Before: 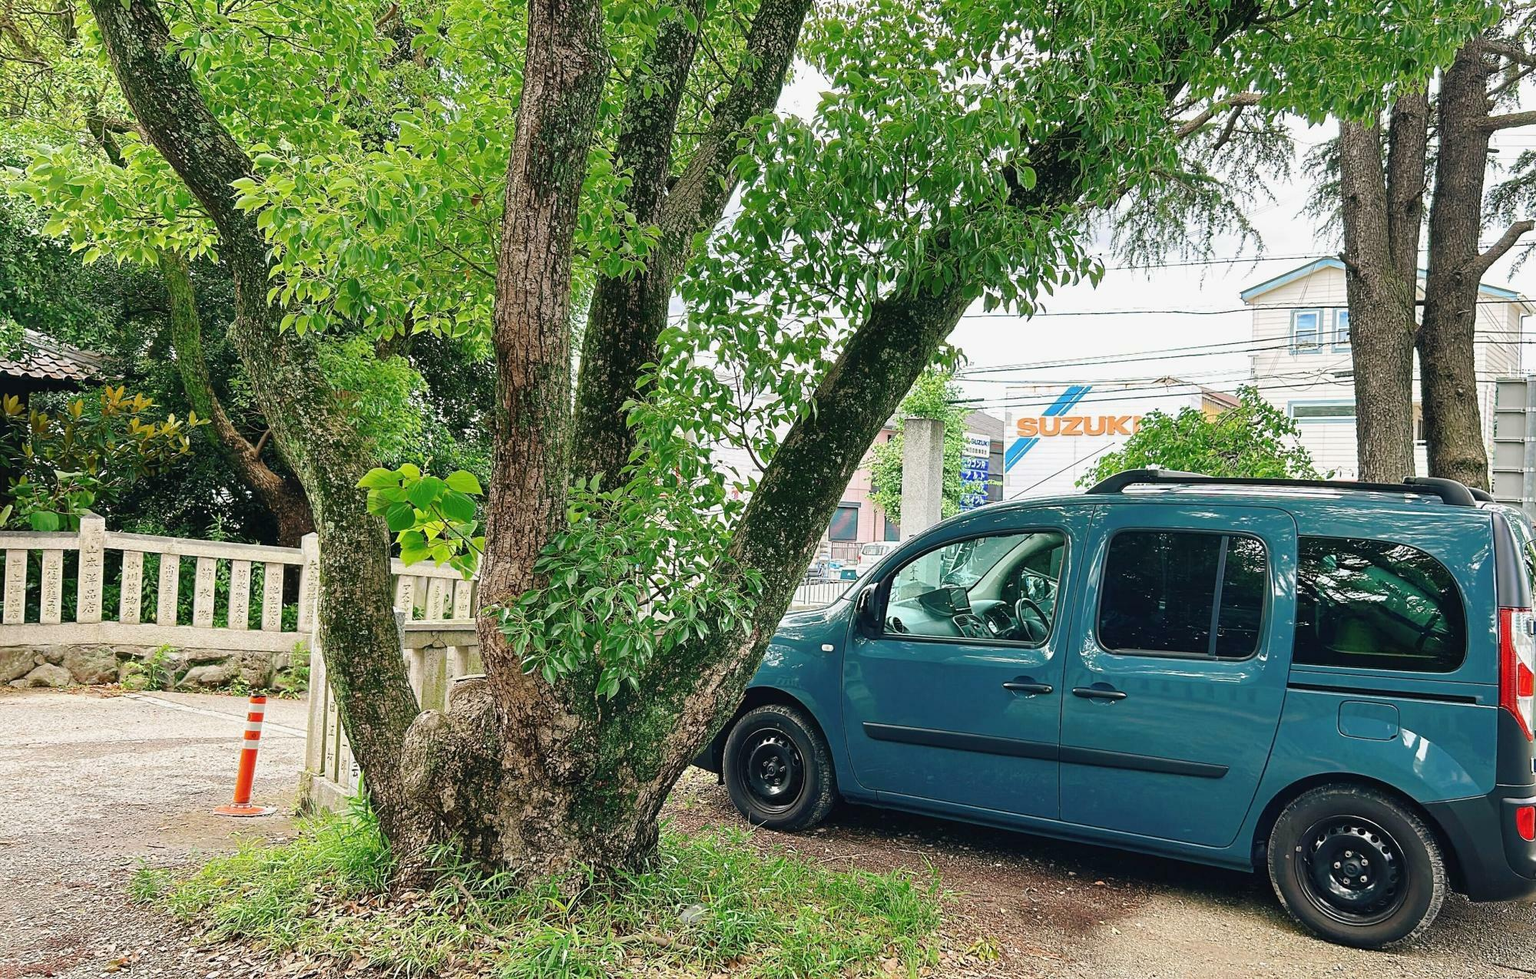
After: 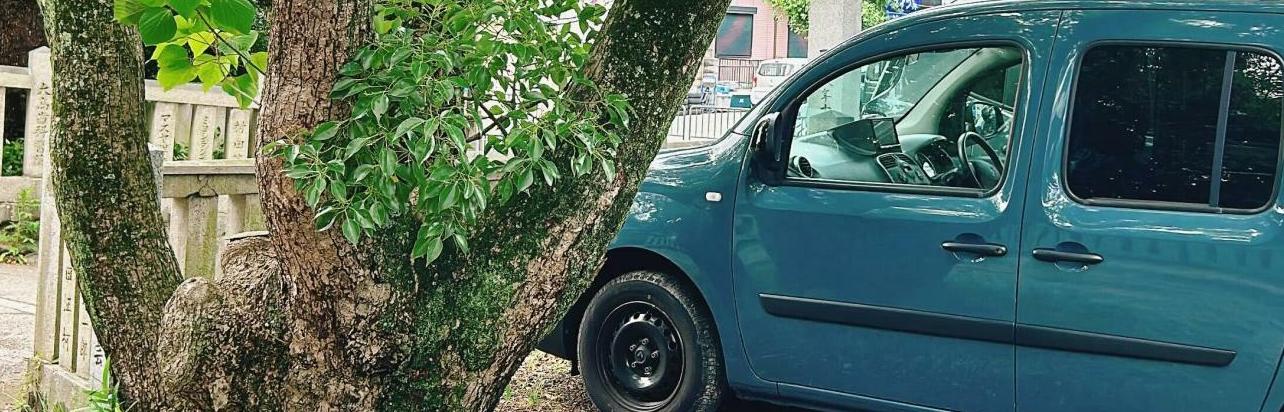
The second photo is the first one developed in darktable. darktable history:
crop: left 18.204%, top 50.78%, right 17.582%, bottom 16.832%
shadows and highlights: shadows 37.35, highlights -27.95, highlights color adjustment 73.07%, soften with gaussian
